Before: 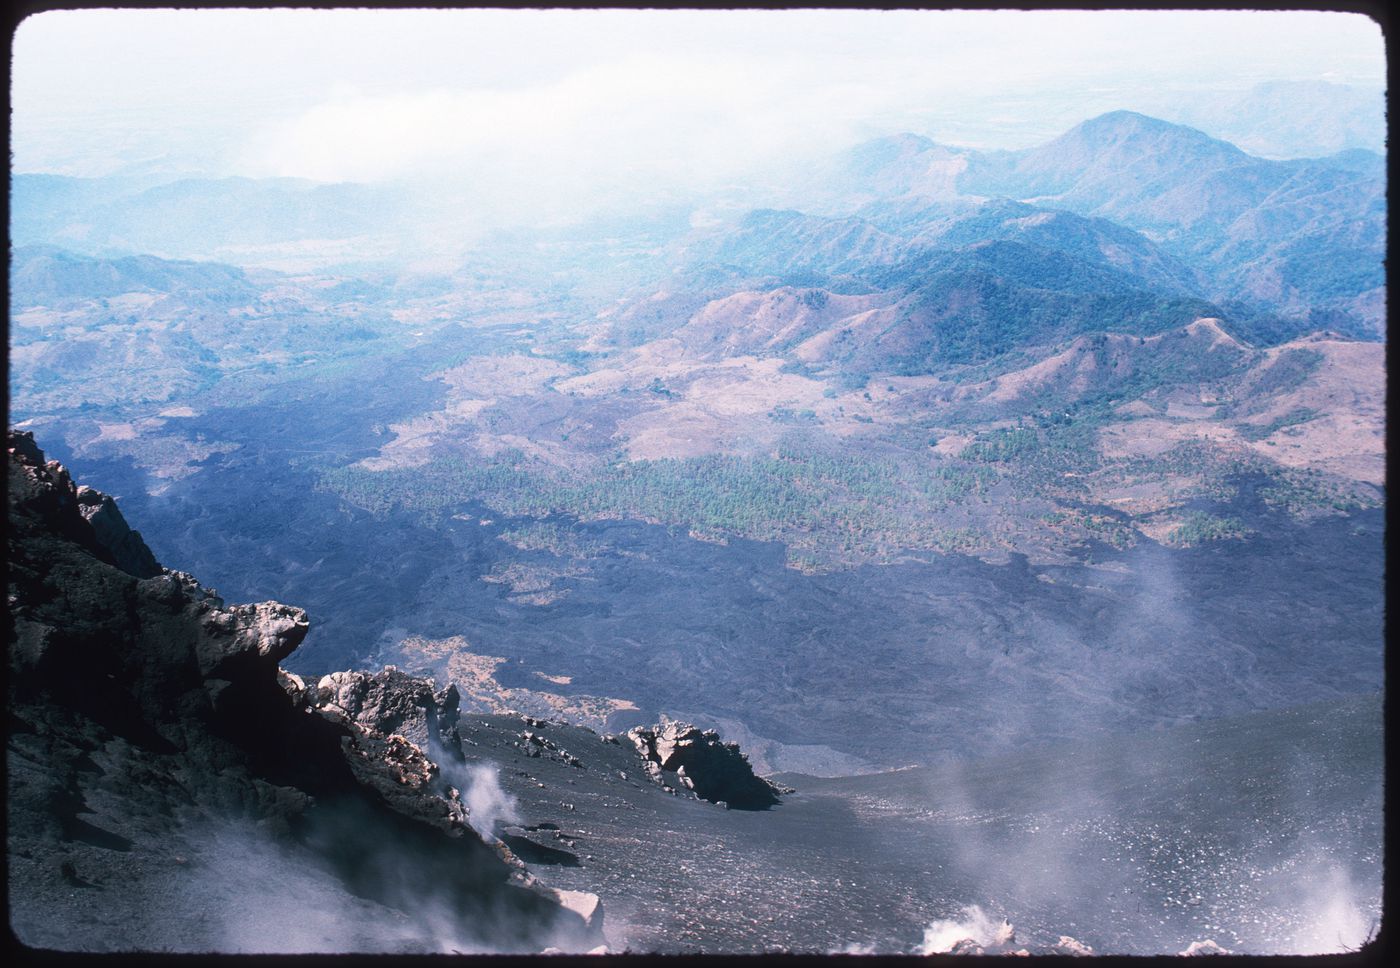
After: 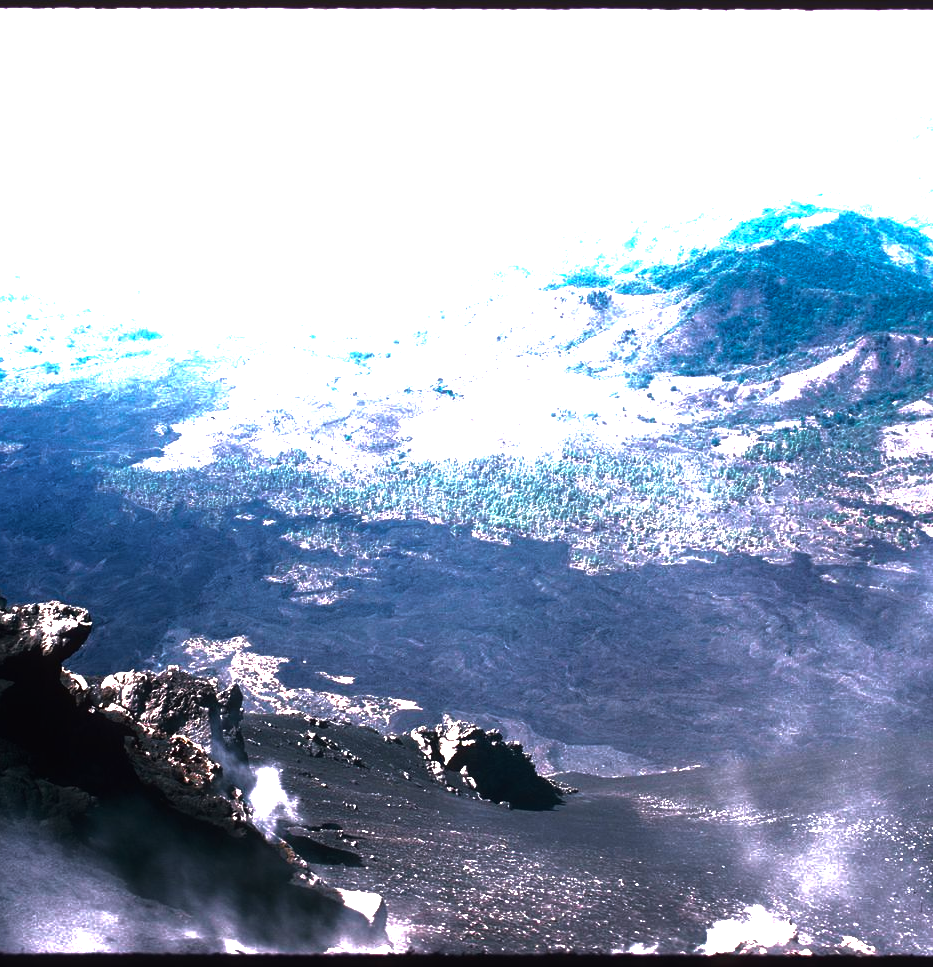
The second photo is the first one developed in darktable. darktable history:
base curve: curves: ch0 [(0, 0) (0.841, 0.609) (1, 1)]
crop and rotate: left 15.546%, right 17.787%
color balance rgb: linear chroma grading › shadows -30%, linear chroma grading › global chroma 35%, perceptual saturation grading › global saturation 75%, perceptual saturation grading › shadows -30%, perceptual brilliance grading › highlights 75%, perceptual brilliance grading › shadows -30%, global vibrance 35%
color correction: highlights a* 5.59, highlights b* 5.24, saturation 0.68
